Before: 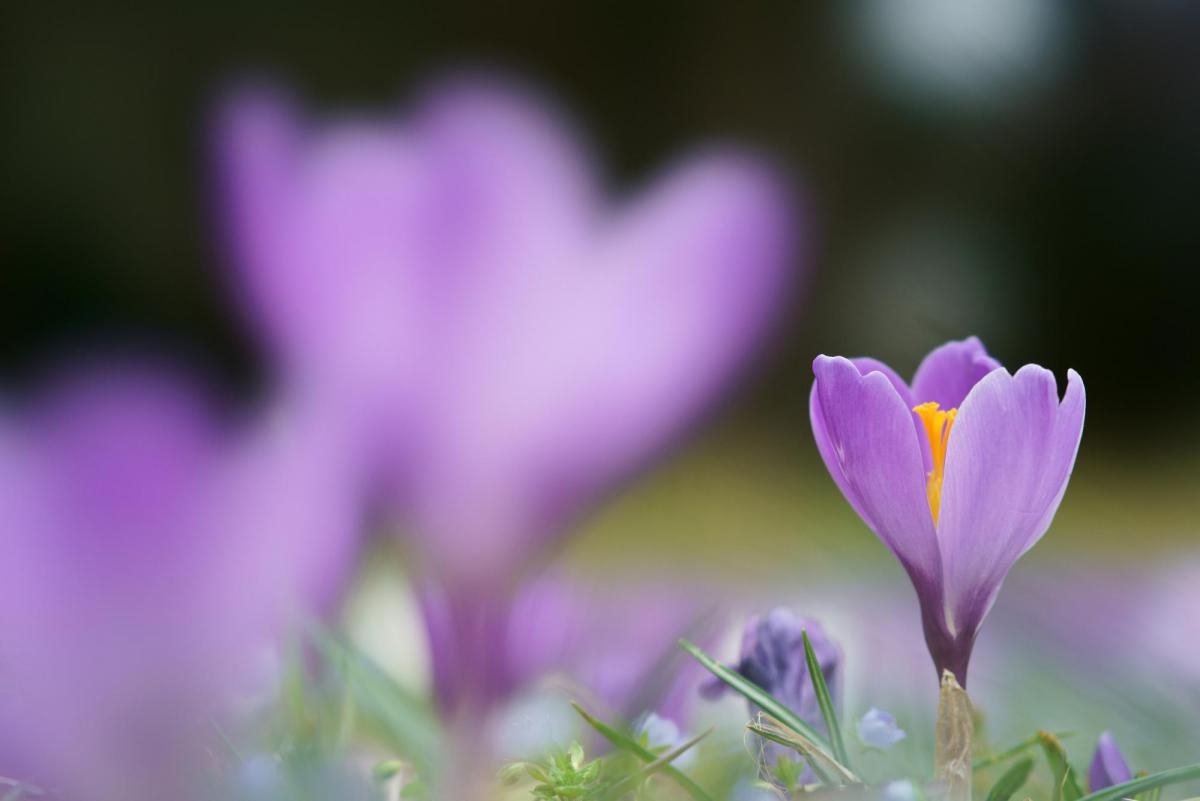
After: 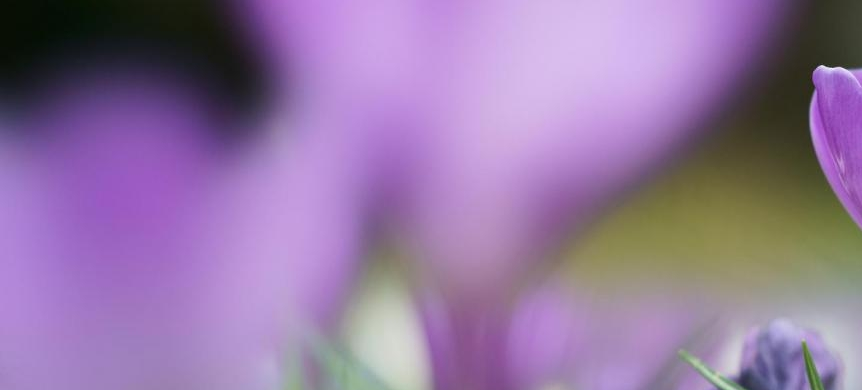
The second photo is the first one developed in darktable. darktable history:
crop: top 36.179%, right 28.114%, bottom 15.112%
